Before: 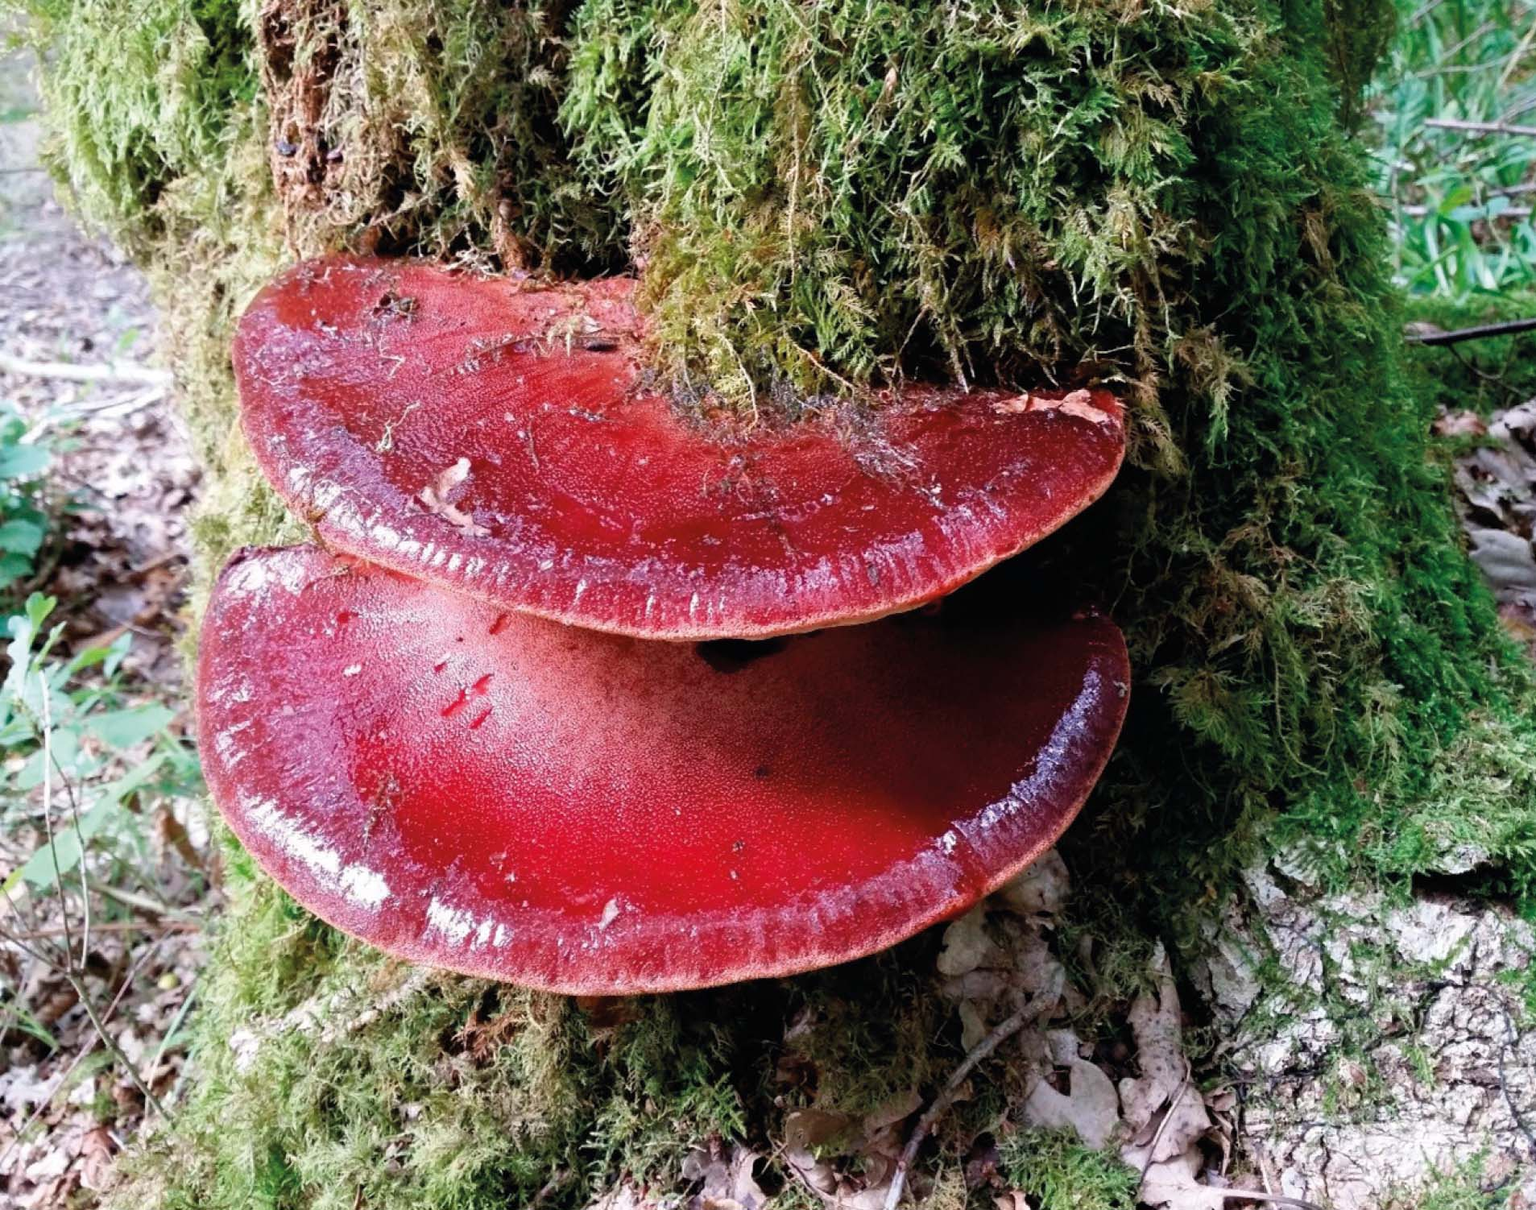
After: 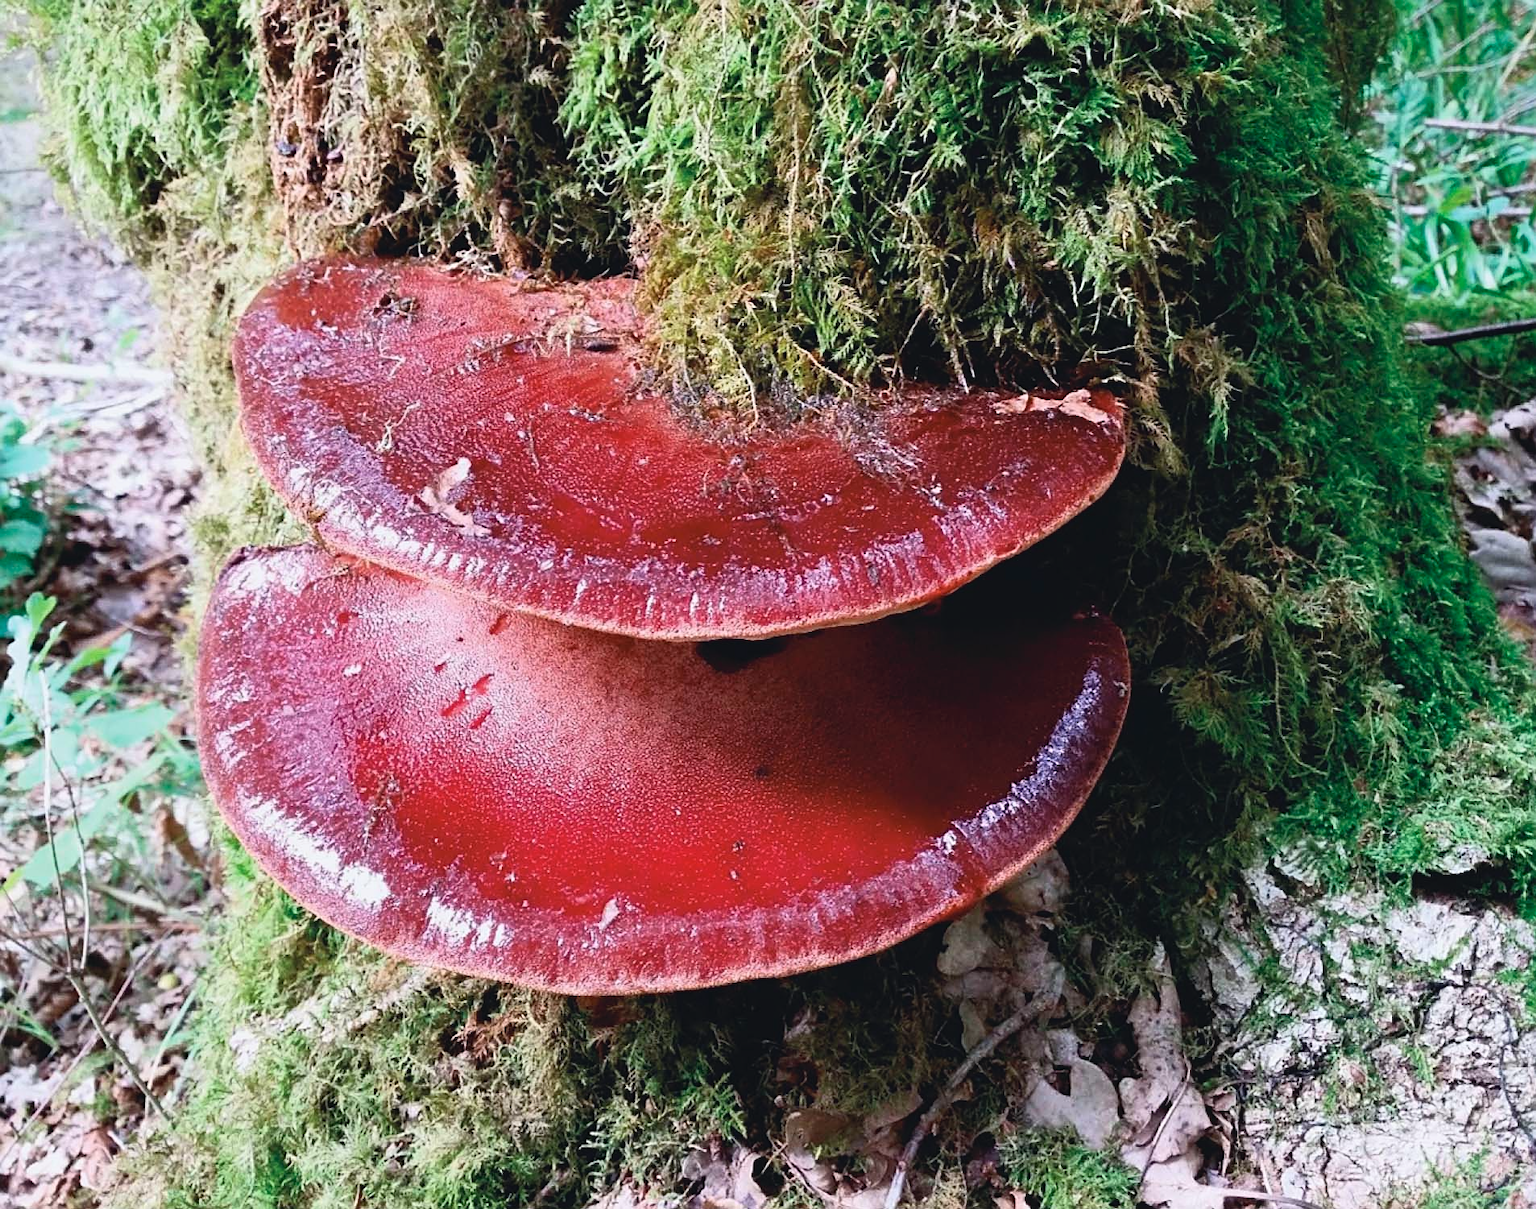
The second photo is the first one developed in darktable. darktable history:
sharpen: on, module defaults
tone curve: curves: ch0 [(0, 0.045) (0.155, 0.169) (0.46, 0.466) (0.751, 0.788) (1, 0.961)]; ch1 [(0, 0) (0.43, 0.408) (0.472, 0.469) (0.505, 0.503) (0.553, 0.555) (0.592, 0.581) (1, 1)]; ch2 [(0, 0) (0.505, 0.495) (0.579, 0.569) (1, 1)], color space Lab, independent channels, preserve colors none
